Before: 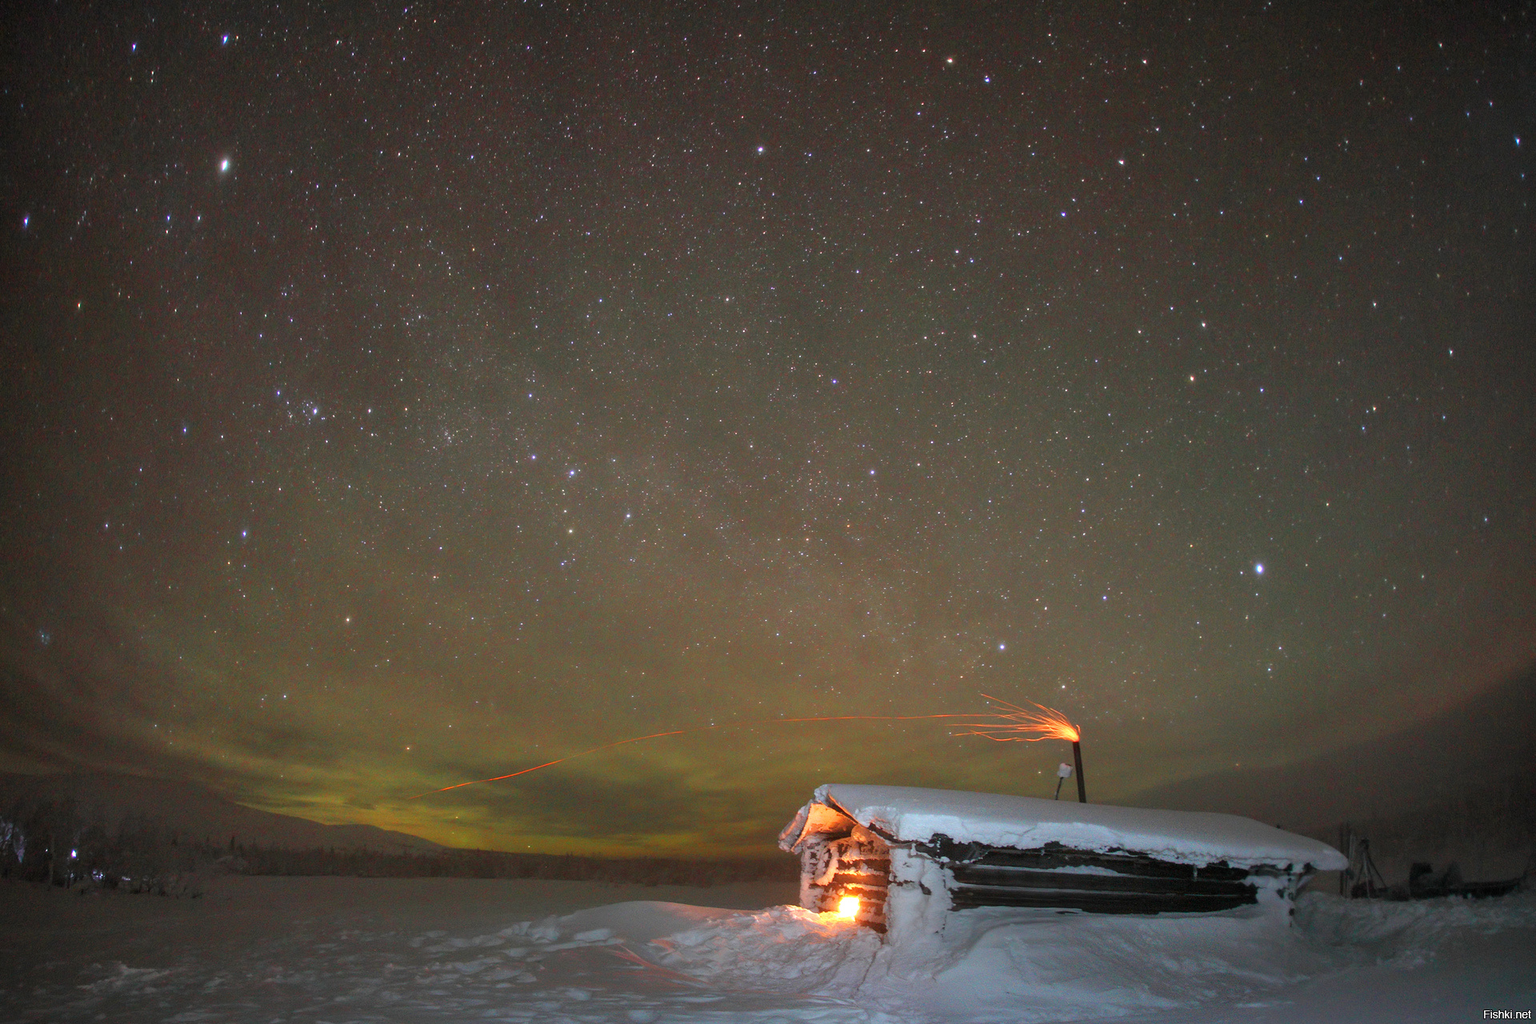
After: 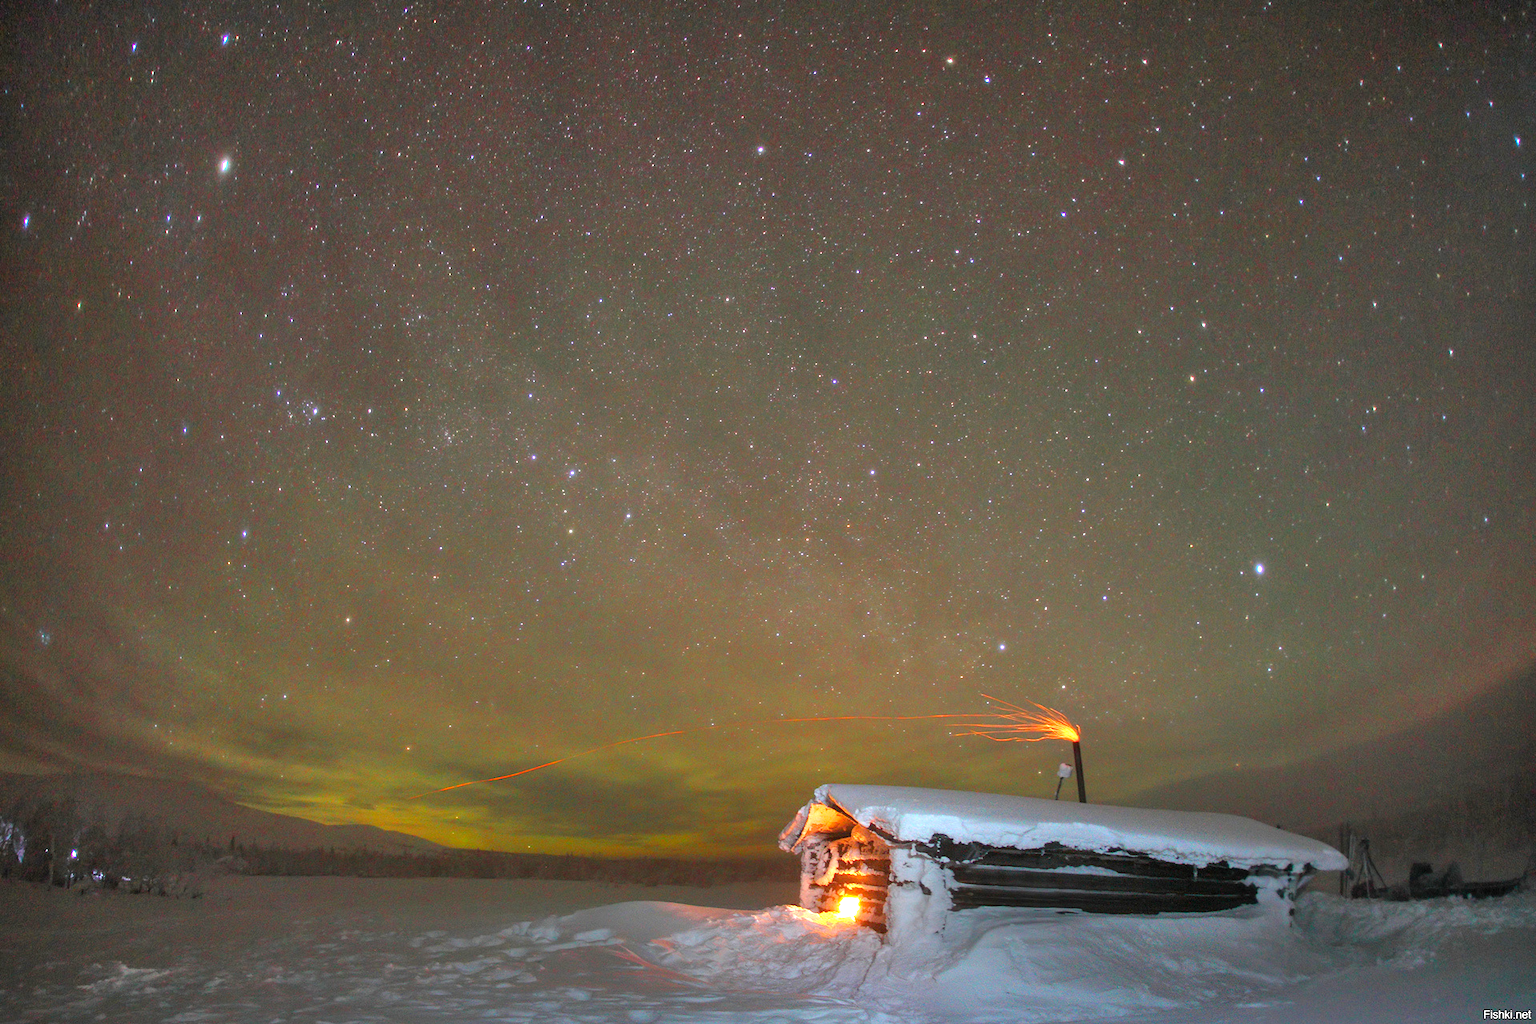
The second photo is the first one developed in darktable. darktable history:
exposure: black level correction 0, exposure 0.499 EV, compensate highlight preservation false
color balance rgb: perceptual saturation grading › global saturation 10.208%, global vibrance 20%
shadows and highlights: low approximation 0.01, soften with gaussian
